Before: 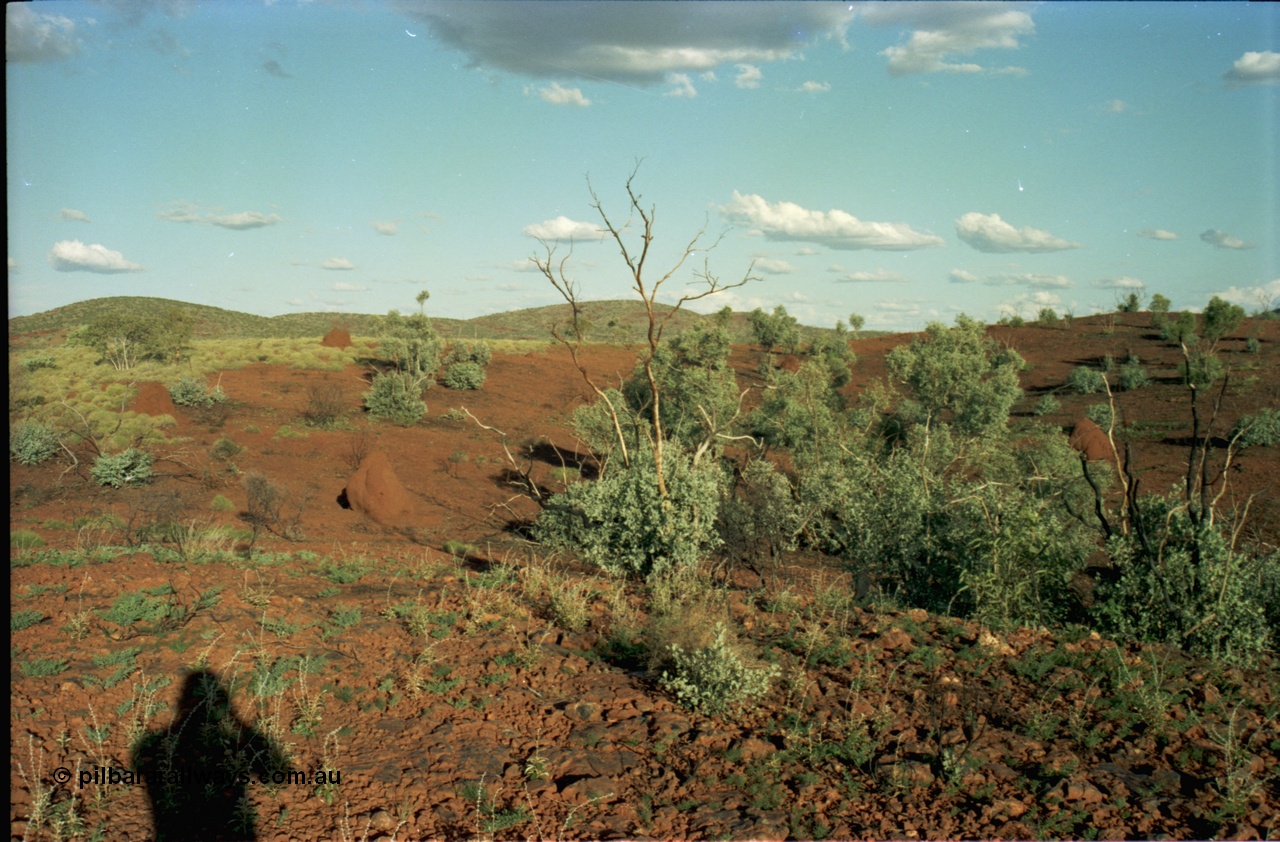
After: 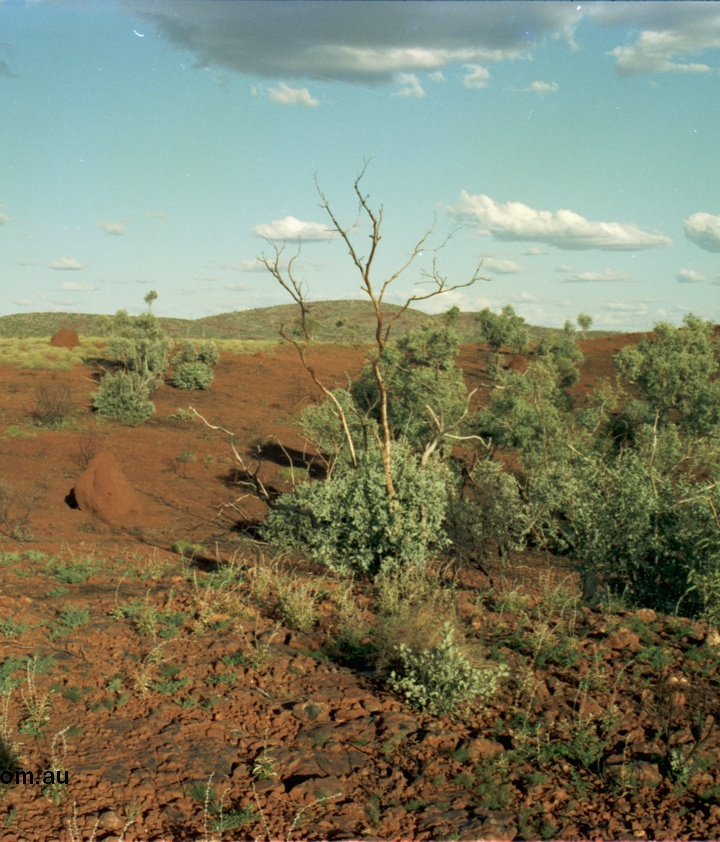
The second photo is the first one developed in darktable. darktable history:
crop: left 21.309%, right 22.438%
